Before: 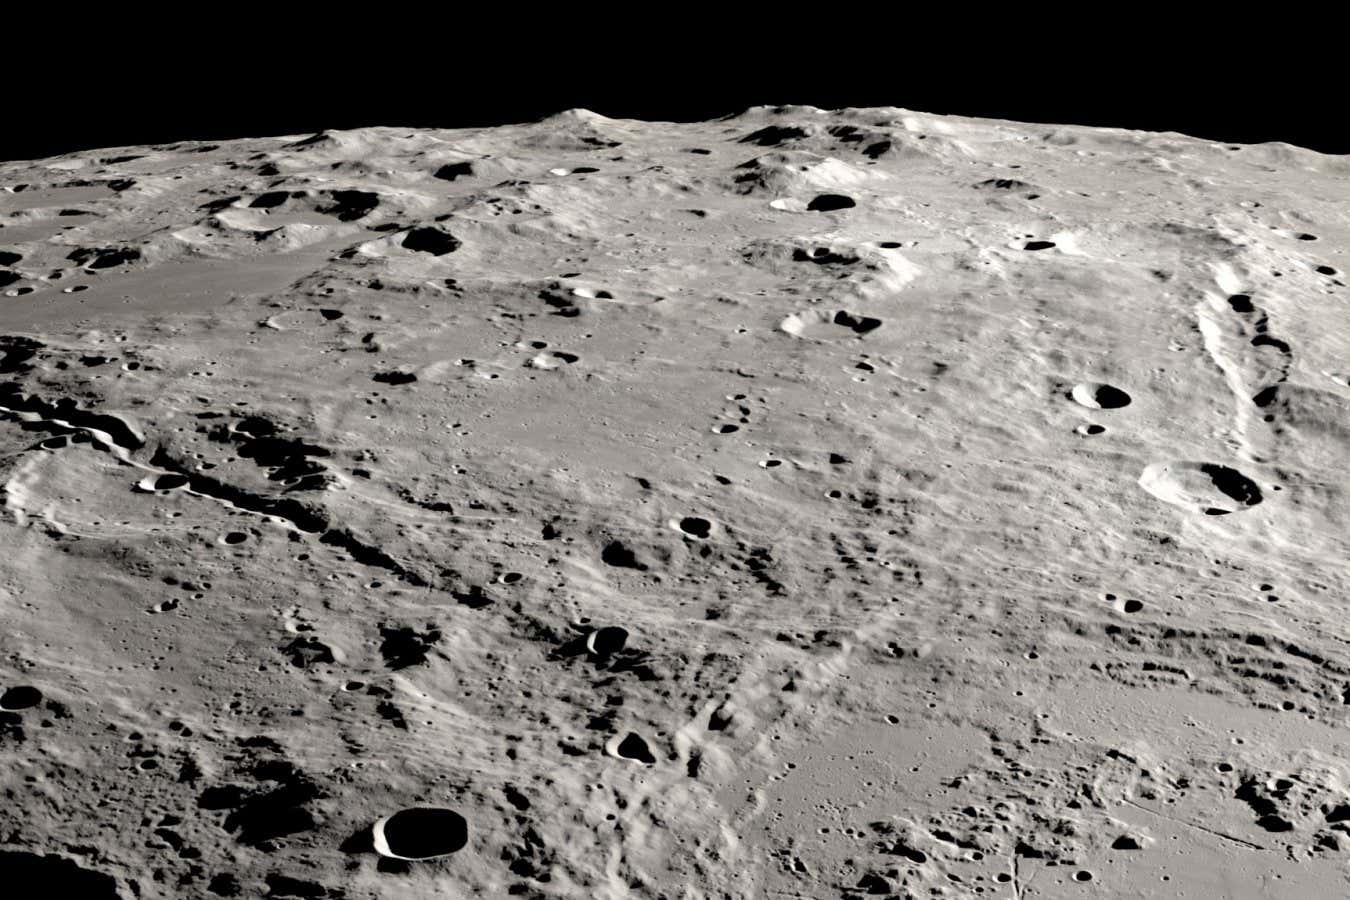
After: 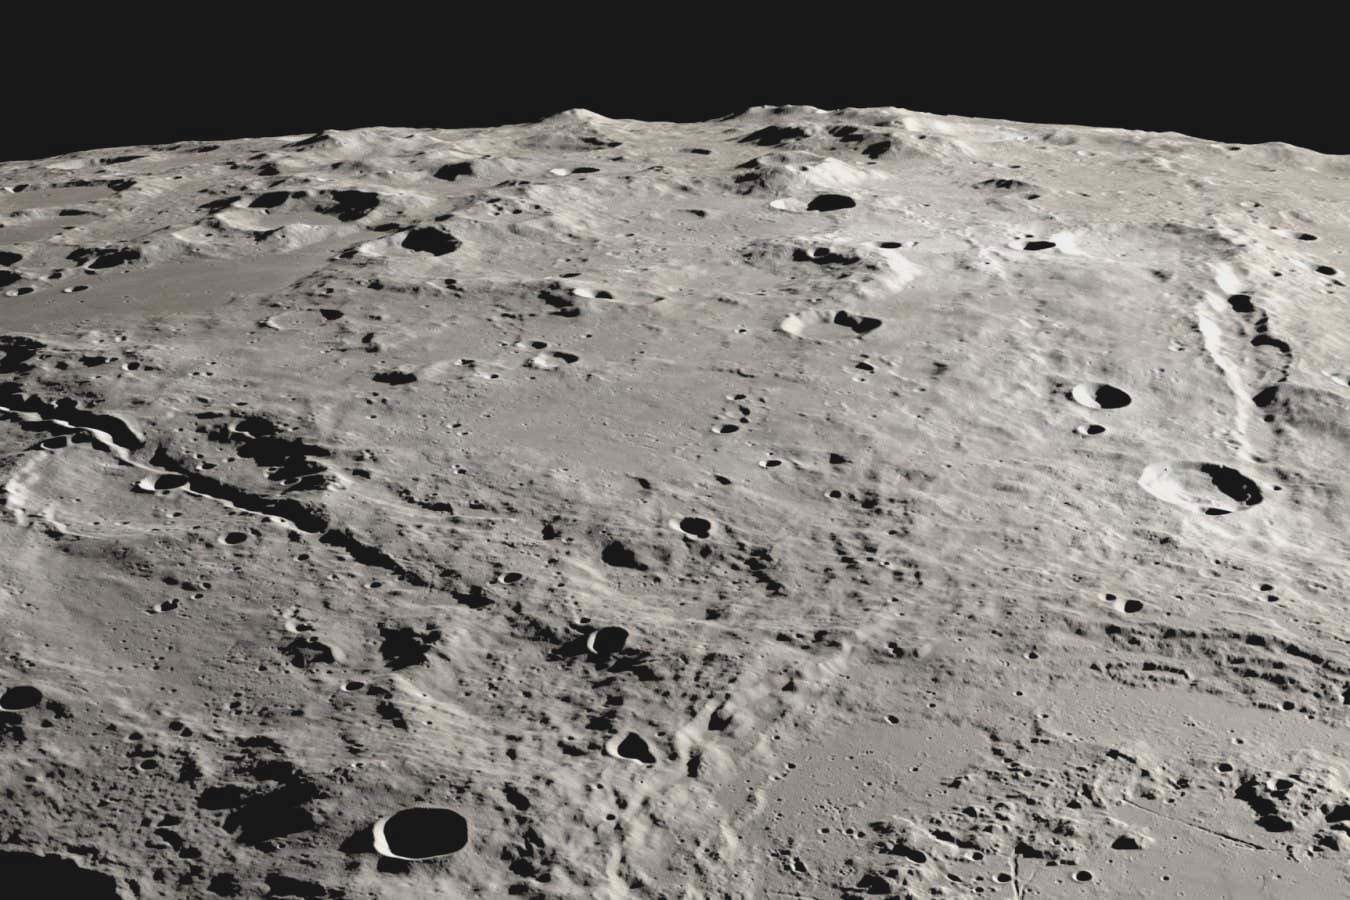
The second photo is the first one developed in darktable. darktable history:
shadows and highlights: shadows 0, highlights 40
lowpass: radius 0.1, contrast 0.85, saturation 1.1, unbound 0
